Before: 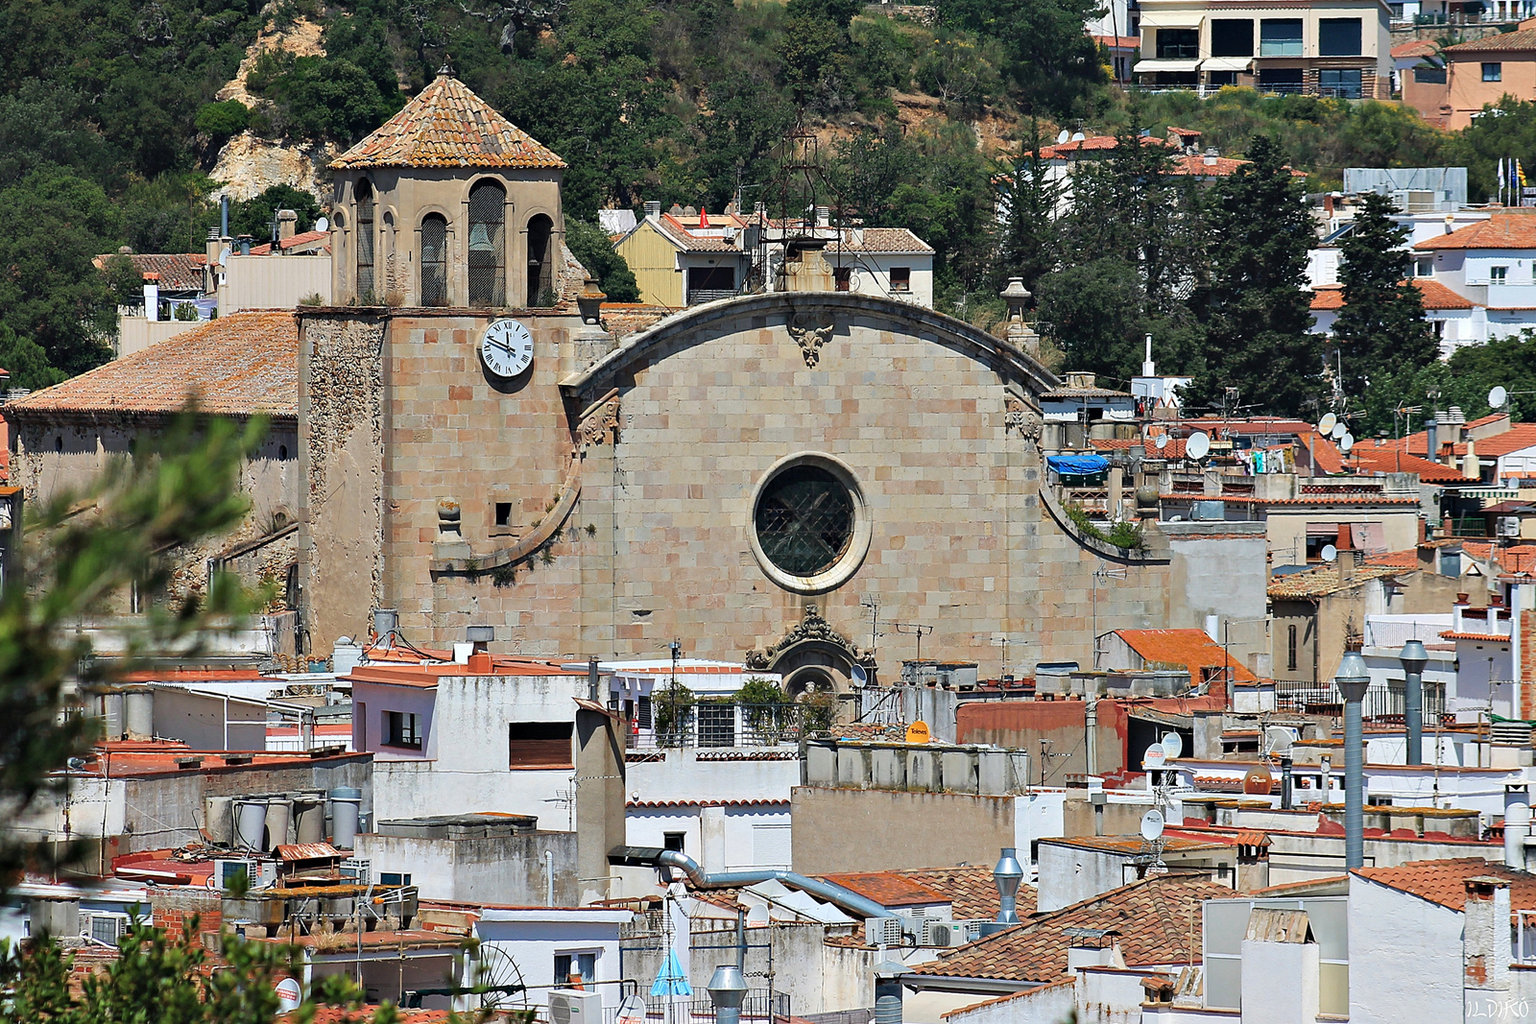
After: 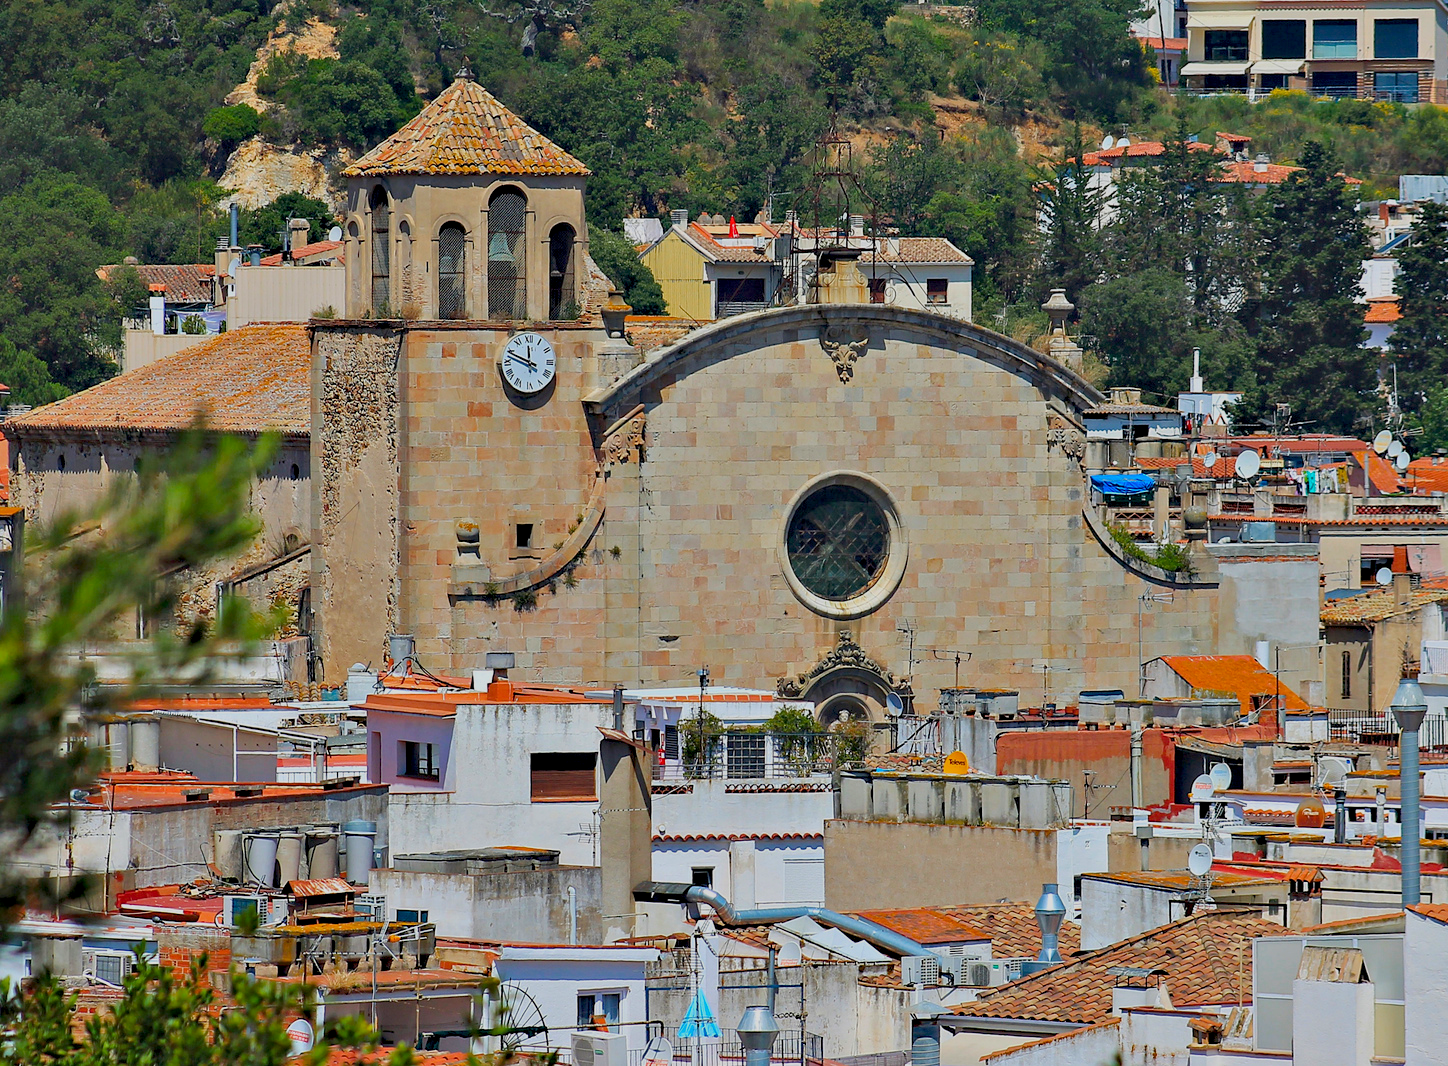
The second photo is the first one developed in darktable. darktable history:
crop: right 9.479%, bottom 0.041%
color balance rgb: shadows lift › luminance 0.749%, shadows lift › chroma 0.452%, shadows lift › hue 21.04°, perceptual saturation grading › global saturation 25.176%, global vibrance 23.829%, contrast -25.518%
contrast equalizer: y [[0.511, 0.558, 0.631, 0.632, 0.559, 0.512], [0.5 ×6], [0.507, 0.559, 0.627, 0.644, 0.647, 0.647], [0 ×6], [0 ×6]], mix 0.3
